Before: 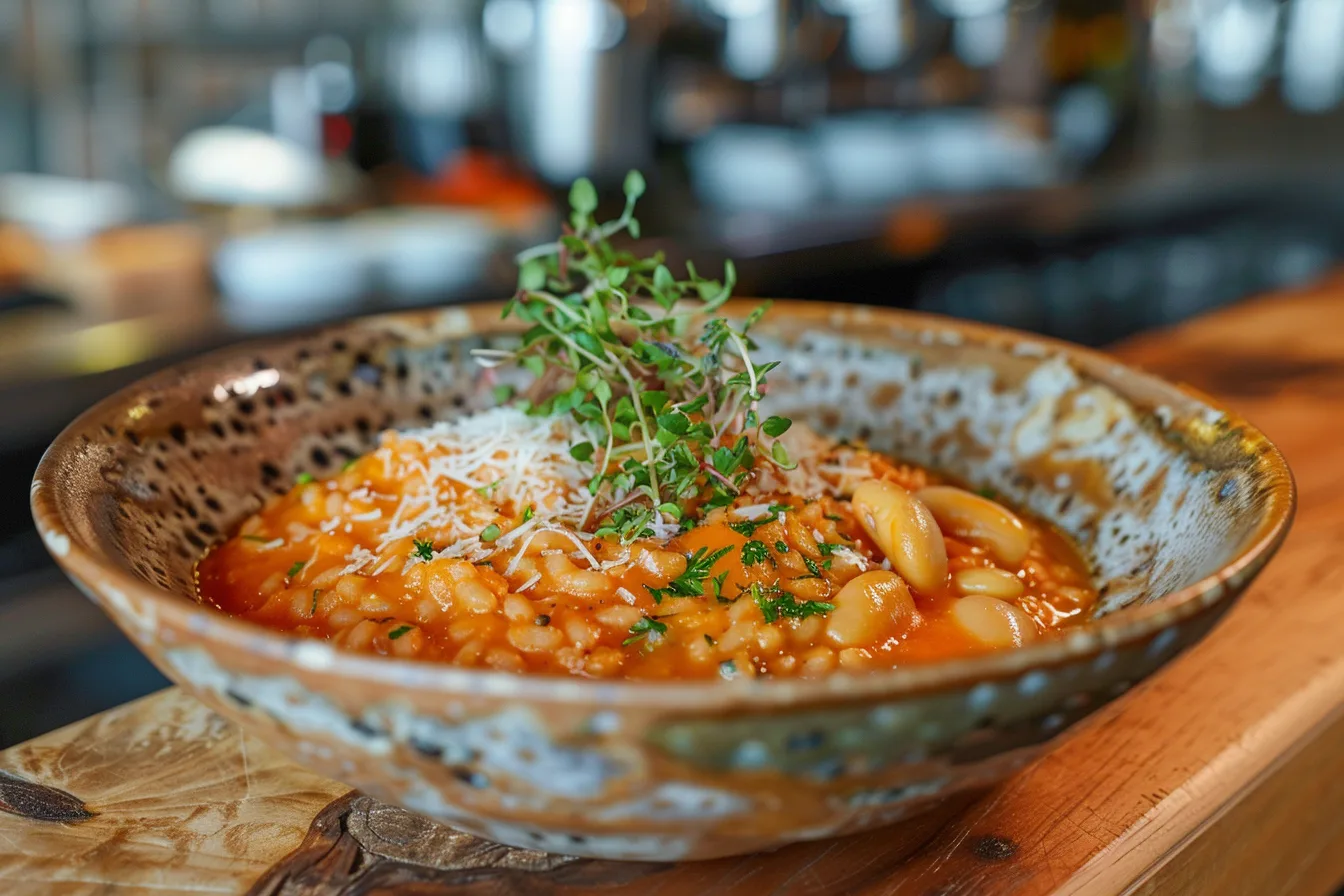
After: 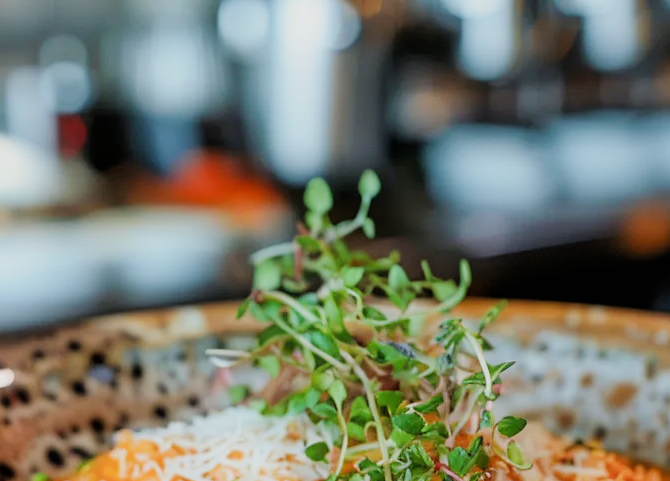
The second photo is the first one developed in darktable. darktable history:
exposure: exposure 0.175 EV, compensate highlight preservation false
crop: left 19.75%, right 30.373%, bottom 46.297%
filmic rgb: black relative exposure -7.65 EV, white relative exposure 4.56 EV, hardness 3.61
tone equalizer: -8 EV -0.43 EV, -7 EV -0.416 EV, -6 EV -0.368 EV, -5 EV -0.183 EV, -3 EV 0.218 EV, -2 EV 0.313 EV, -1 EV 0.372 EV, +0 EV 0.443 EV
sharpen: radius 2.853, amount 0.883, threshold 47.094
